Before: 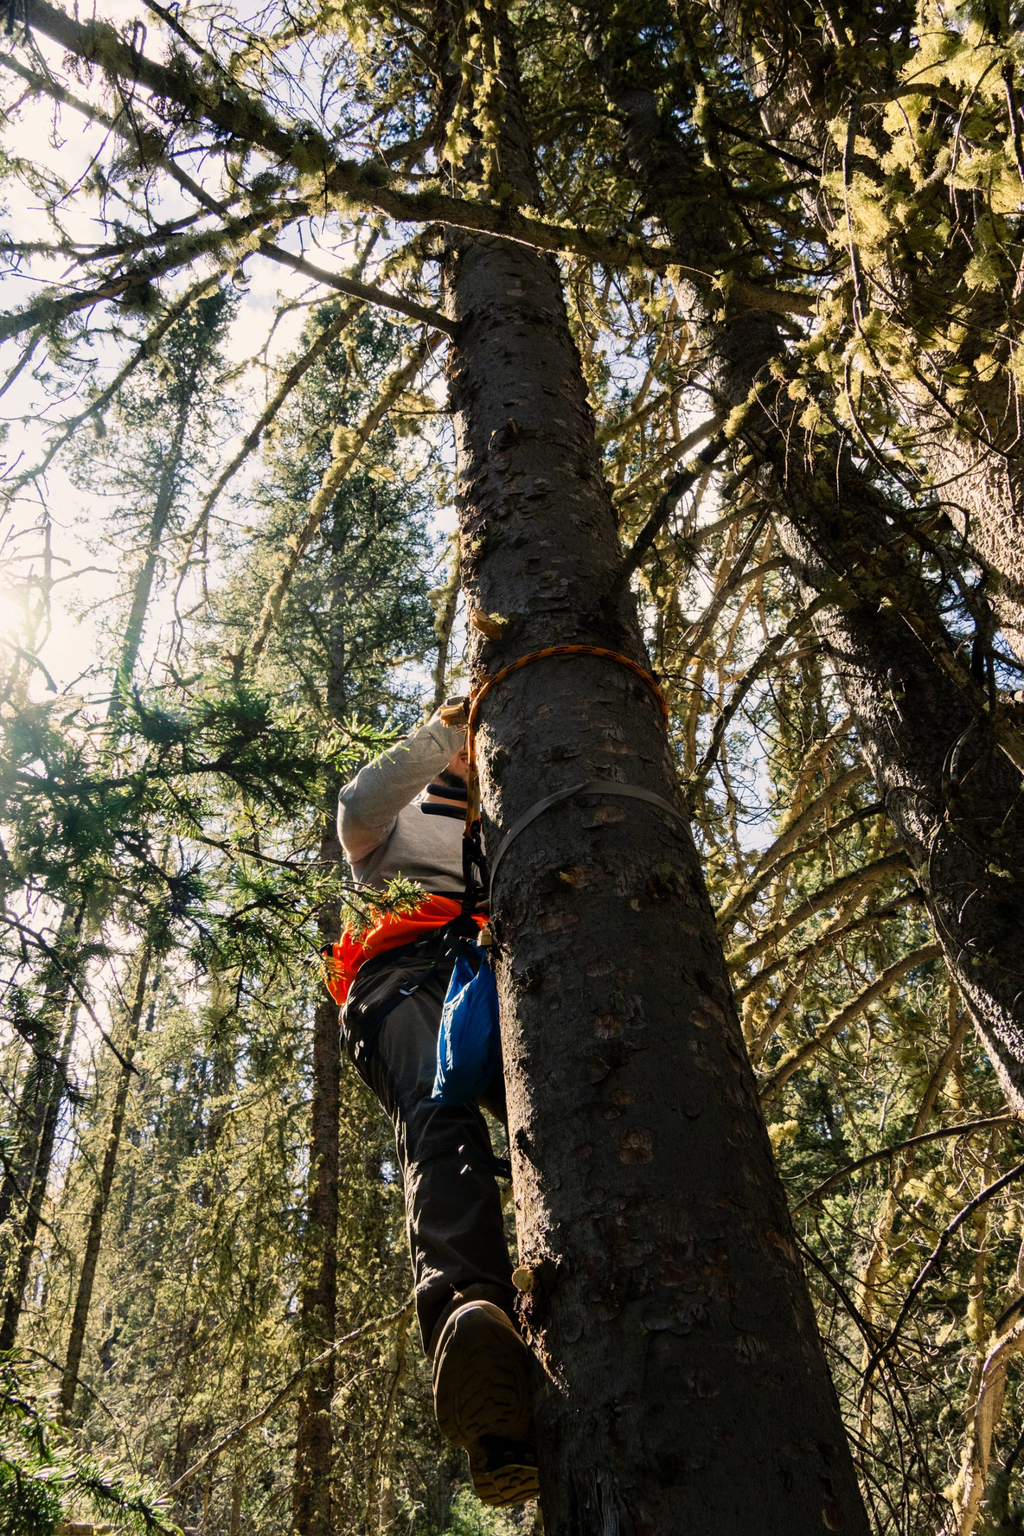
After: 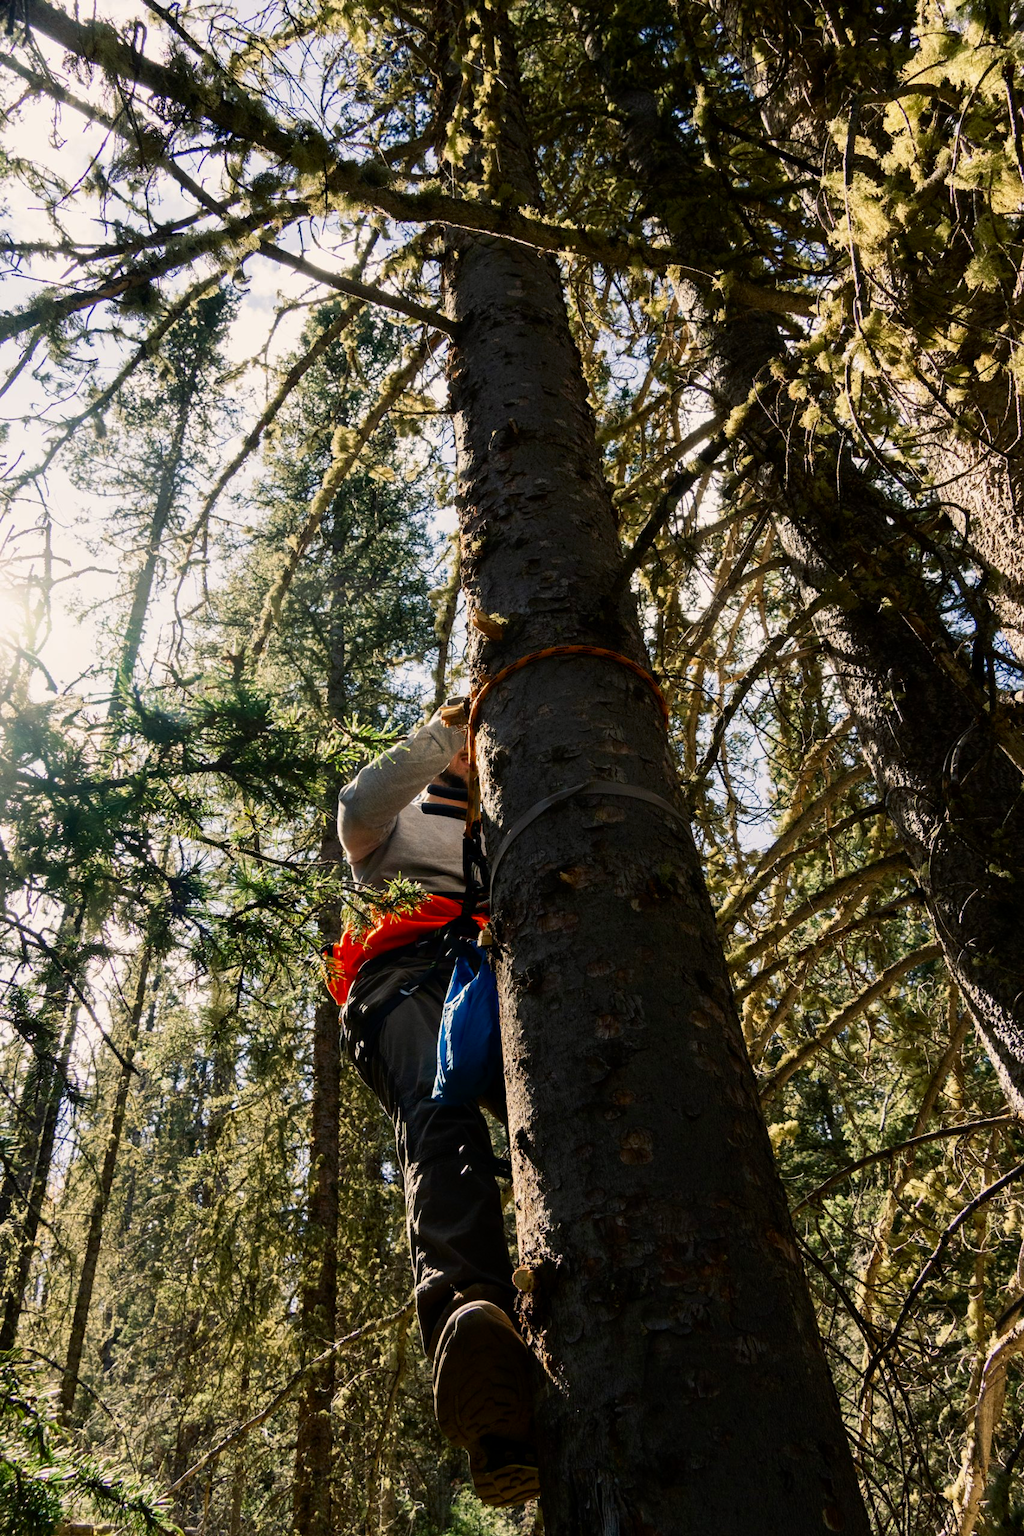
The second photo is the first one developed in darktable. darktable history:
contrast brightness saturation: brightness -0.091
